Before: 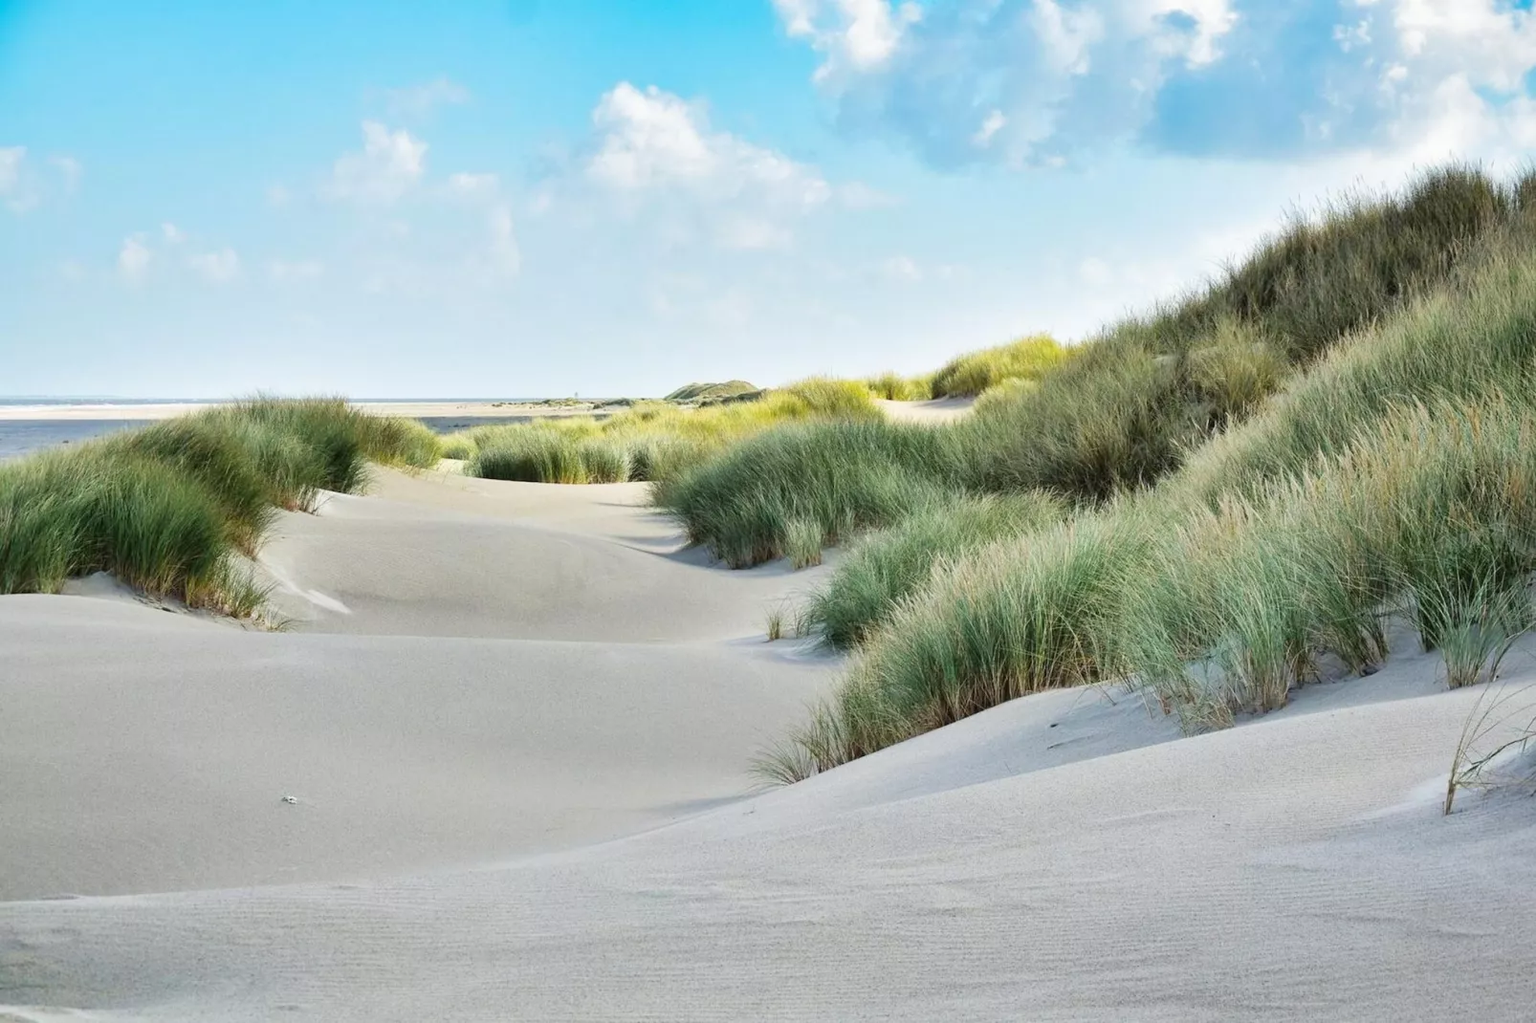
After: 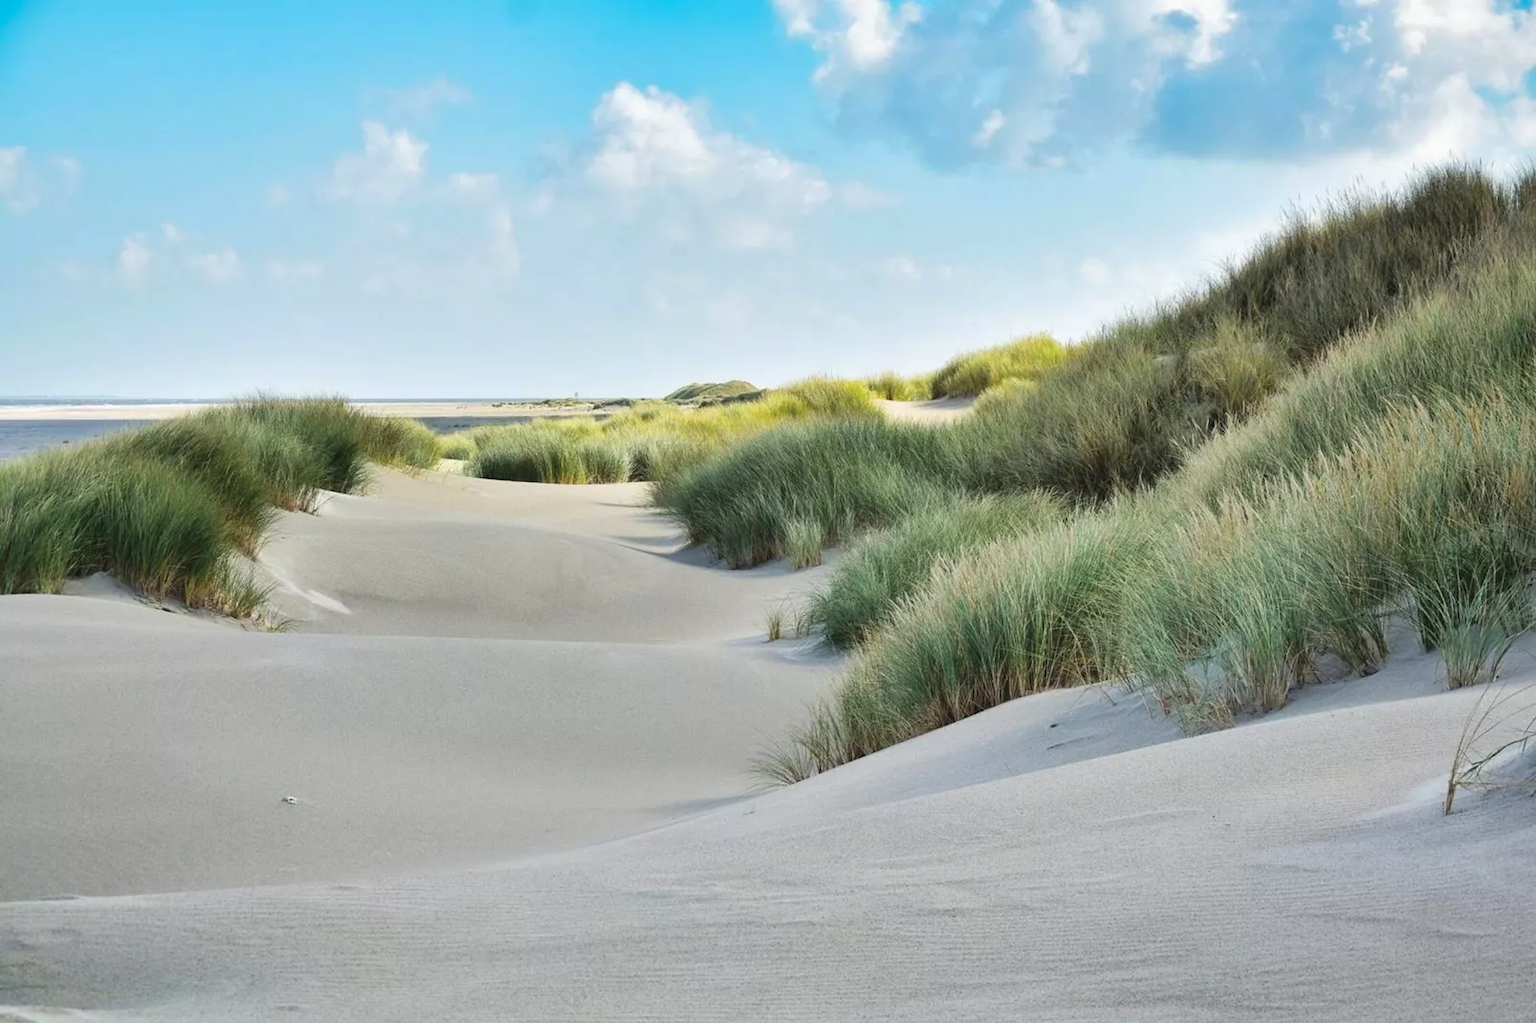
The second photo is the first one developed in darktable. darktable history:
tone curve: curves: ch0 [(0, 0.046) (0.04, 0.074) (0.883, 0.858) (1, 1)]; ch1 [(0, 0) (0.146, 0.159) (0.338, 0.365) (0.417, 0.455) (0.489, 0.486) (0.504, 0.502) (0.529, 0.537) (0.563, 0.567) (1, 1)]; ch2 [(0, 0) (0.307, 0.298) (0.388, 0.375) (0.443, 0.456) (0.485, 0.492) (0.544, 0.525) (1, 1)], preserve colors none
